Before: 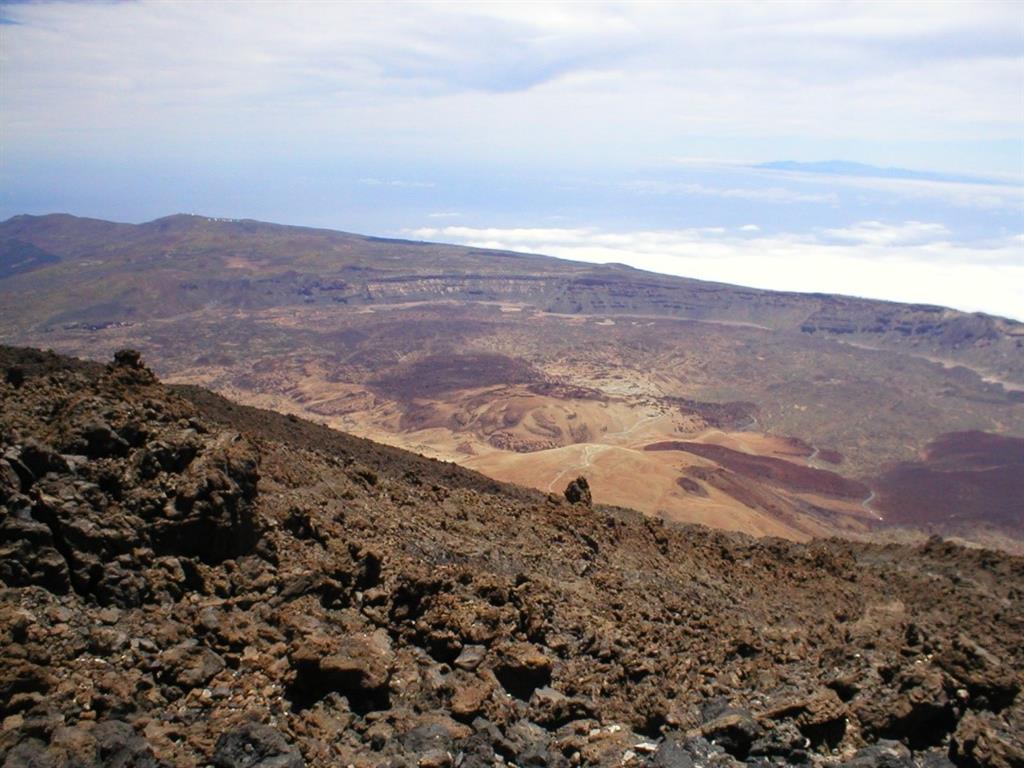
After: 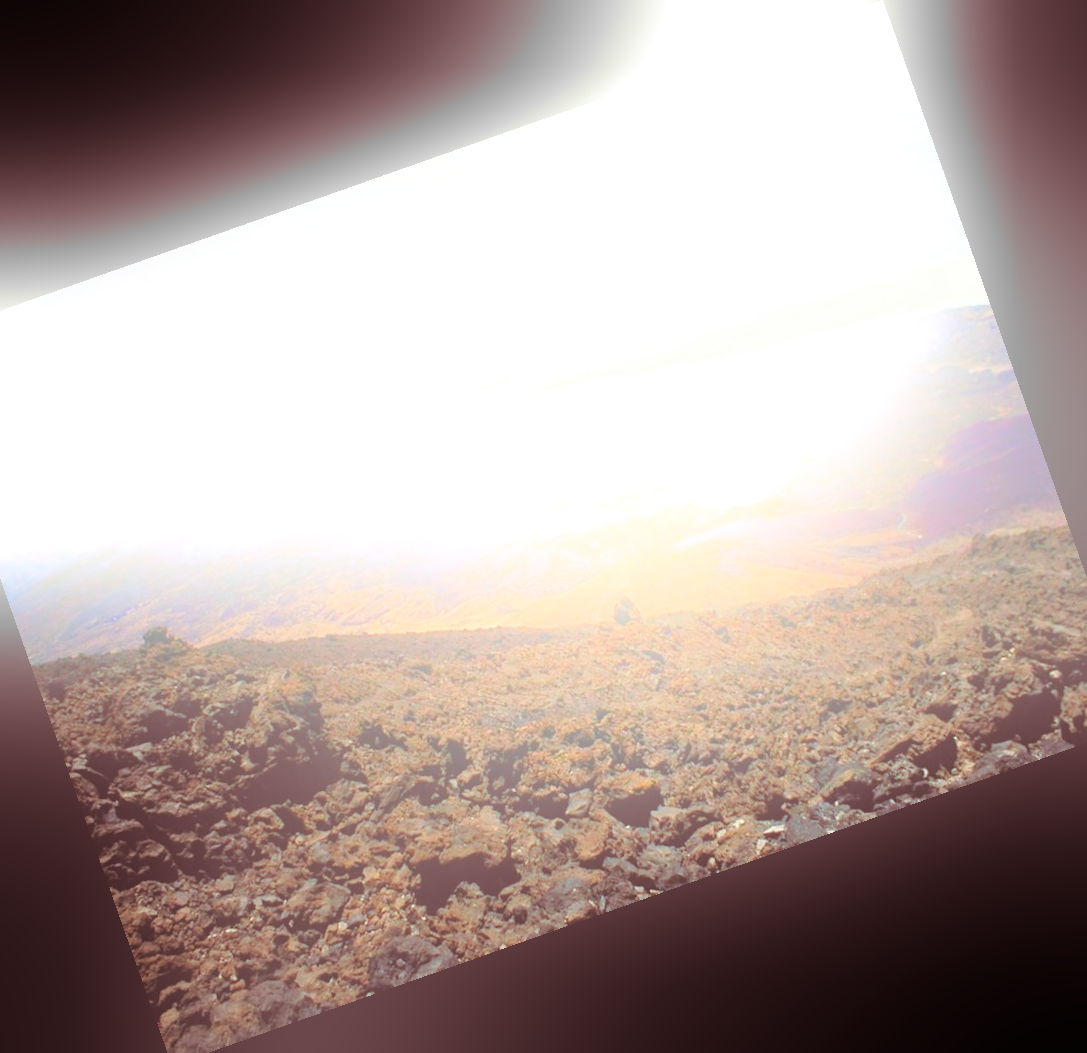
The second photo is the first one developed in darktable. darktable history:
split-toning: on, module defaults
bloom: size 25%, threshold 5%, strength 90%
crop and rotate: angle 19.43°, left 6.812%, right 4.125%, bottom 1.087%
